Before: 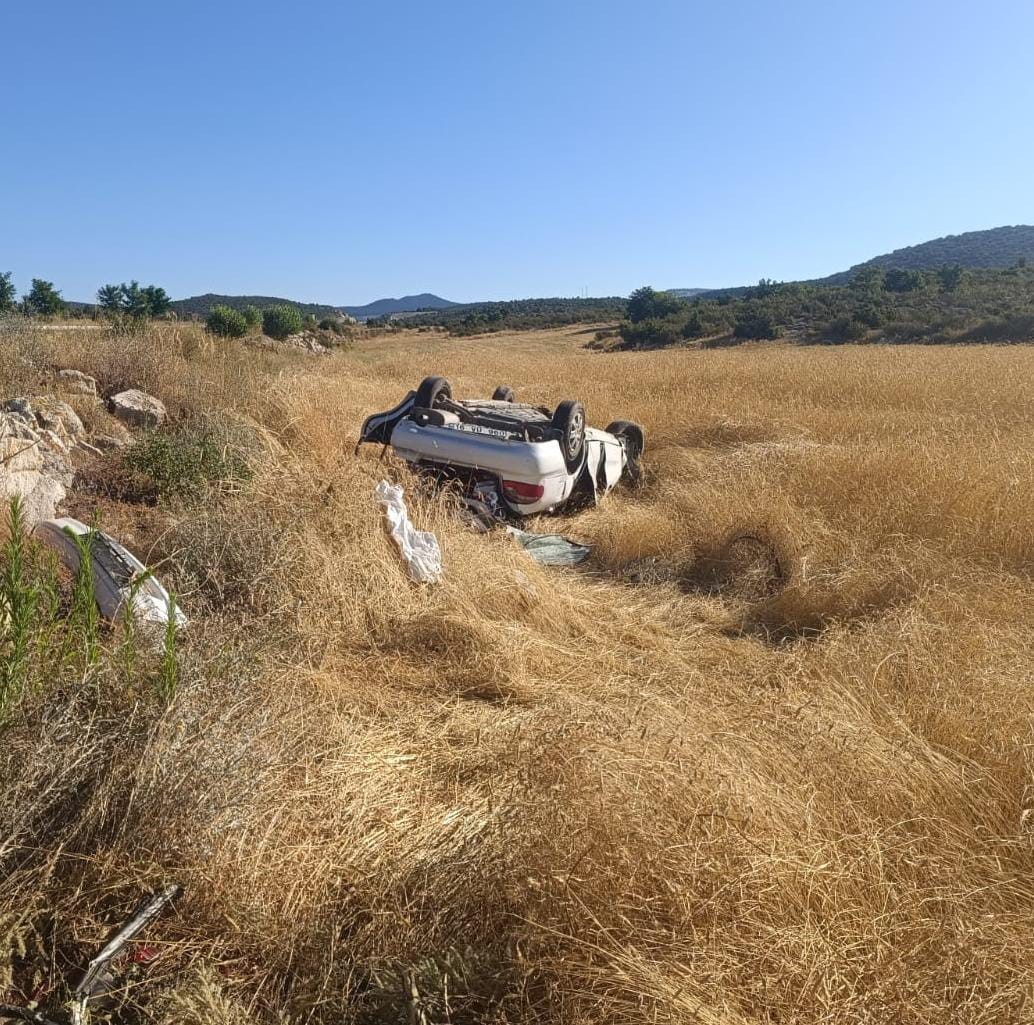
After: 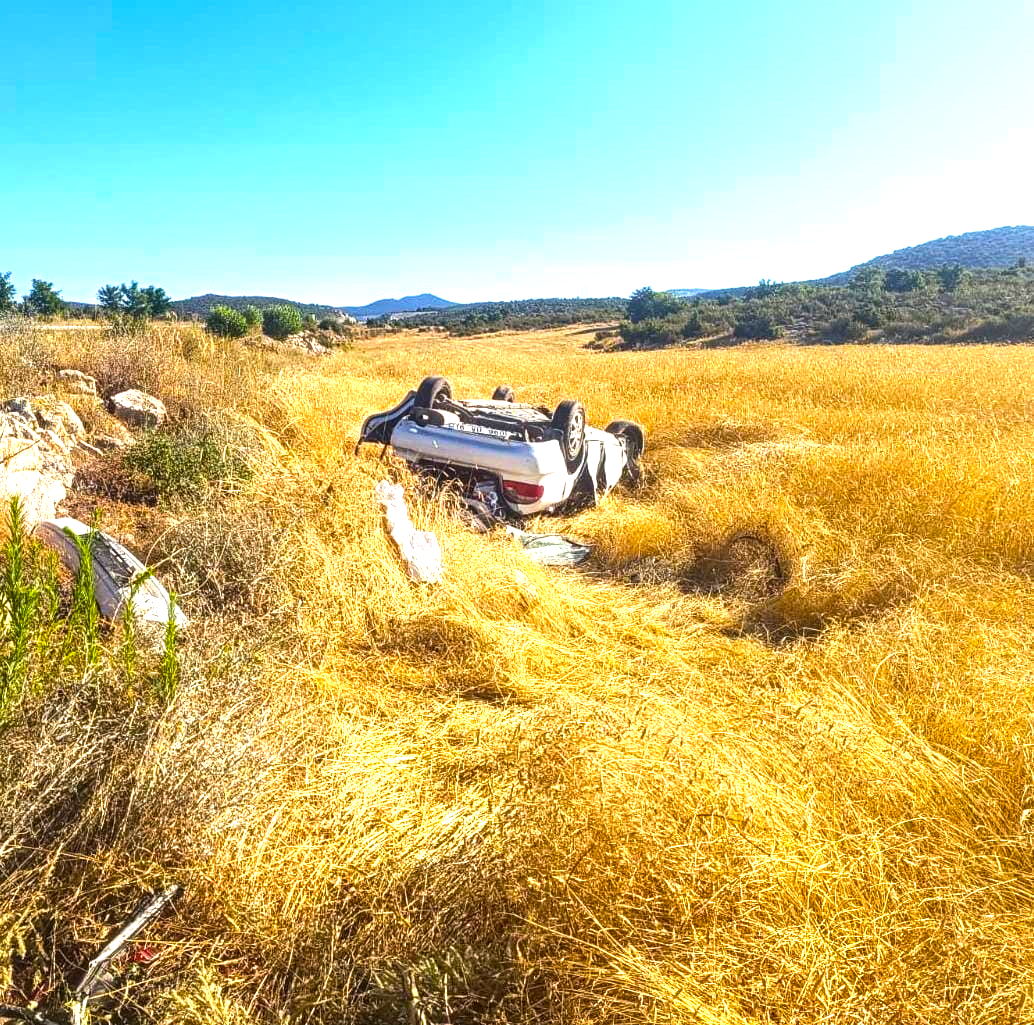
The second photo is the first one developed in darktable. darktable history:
local contrast: on, module defaults
color balance rgb: linear chroma grading › shadows -10%, linear chroma grading › global chroma 20%, perceptual saturation grading › global saturation 15%, perceptual brilliance grading › global brilliance 30%, perceptual brilliance grading › highlights 12%, perceptual brilliance grading › mid-tones 24%, global vibrance 20%
